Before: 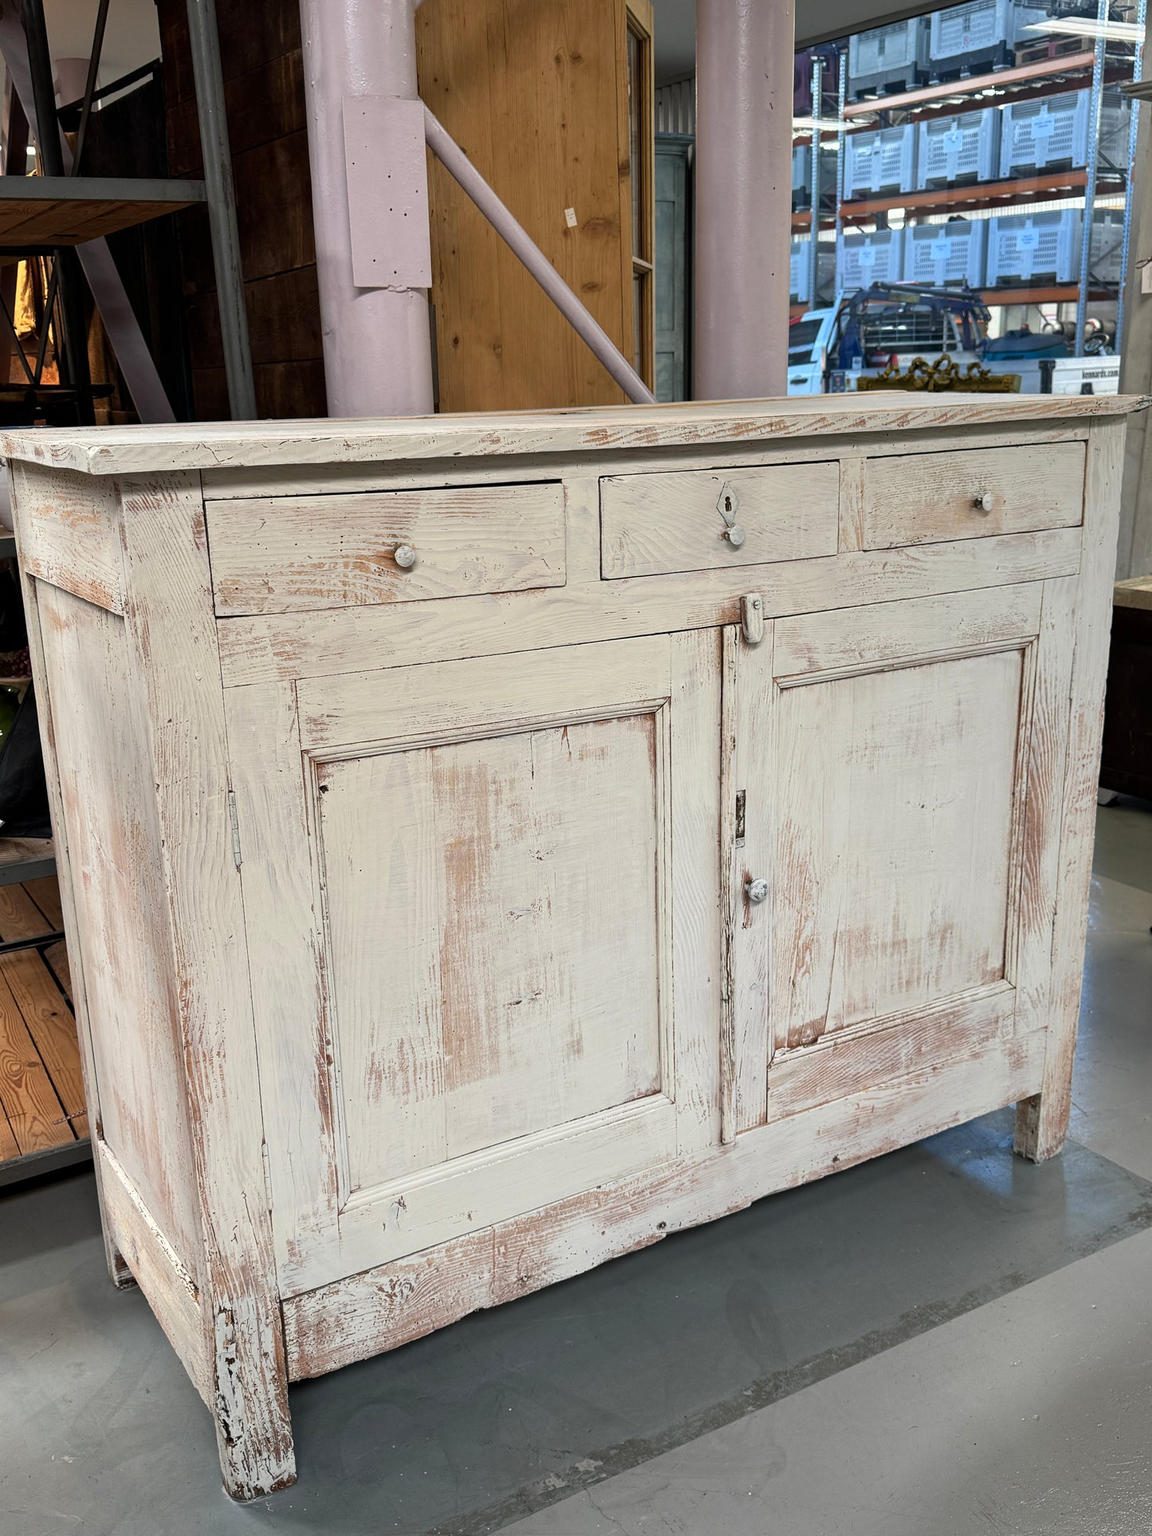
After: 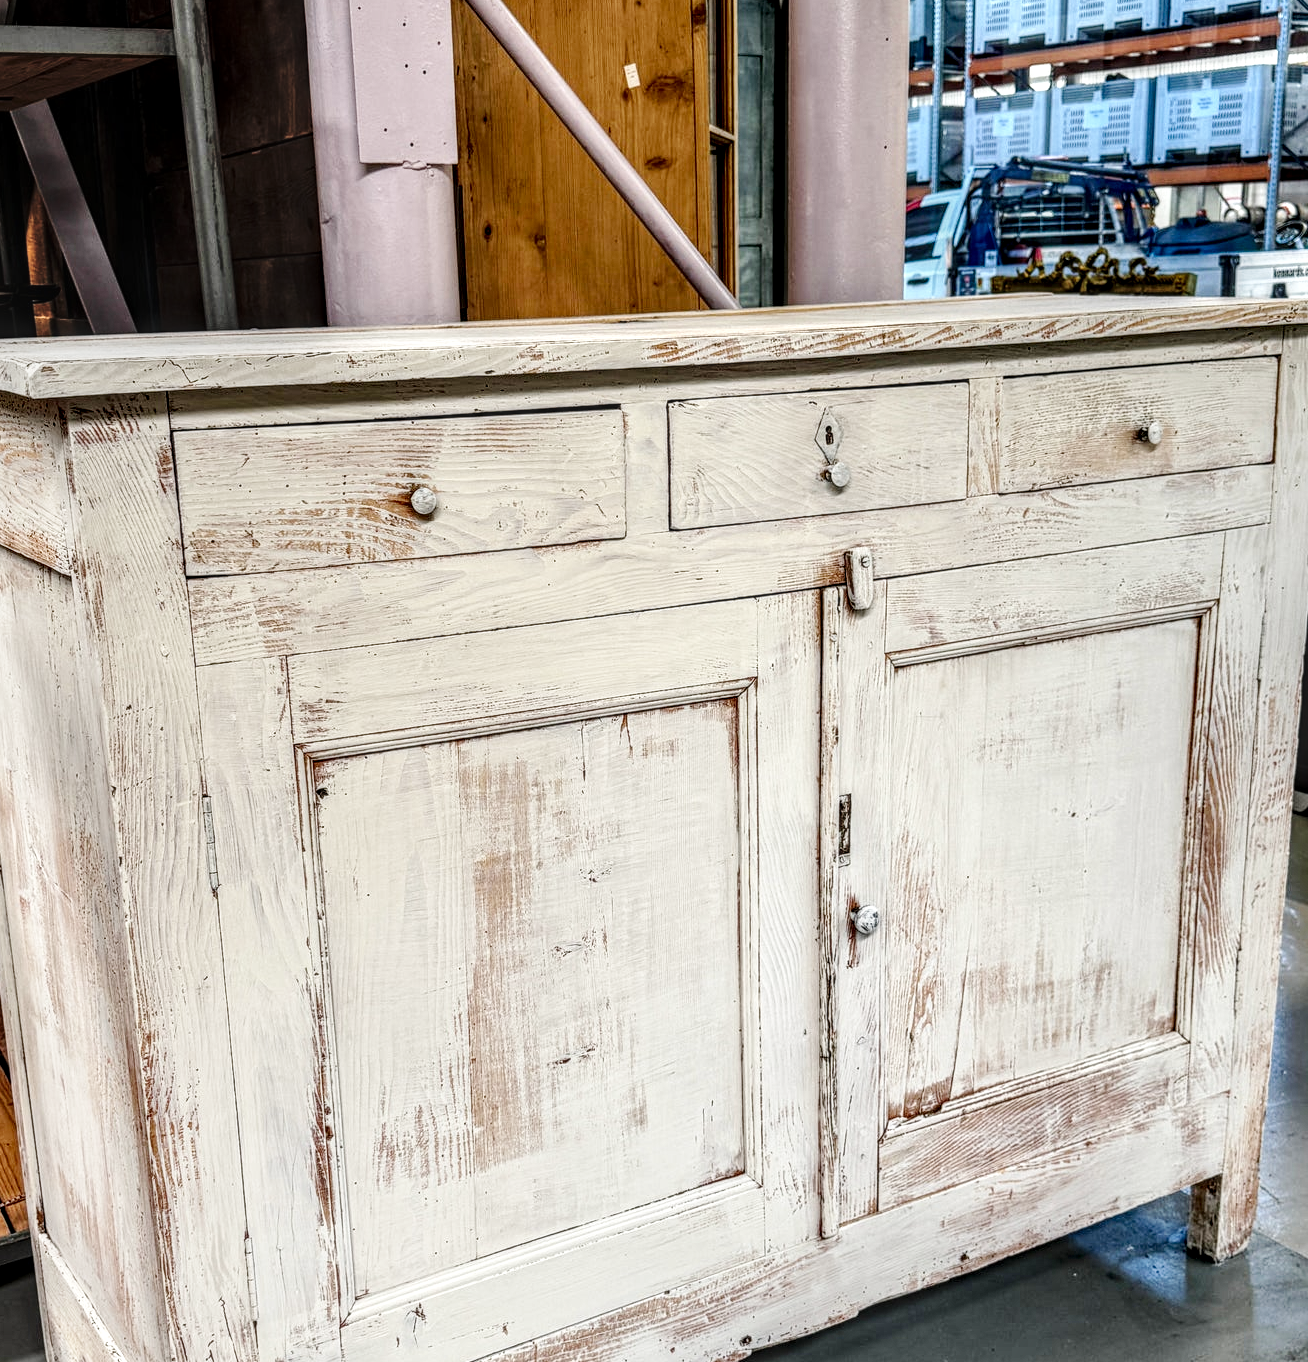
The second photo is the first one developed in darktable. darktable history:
crop: left 5.835%, top 10.249%, right 3.589%, bottom 19.069%
base curve: curves: ch0 [(0, 0) (0.036, 0.025) (0.121, 0.166) (0.206, 0.329) (0.605, 0.79) (1, 1)], preserve colors none
local contrast: highlights 0%, shadows 2%, detail 182%
